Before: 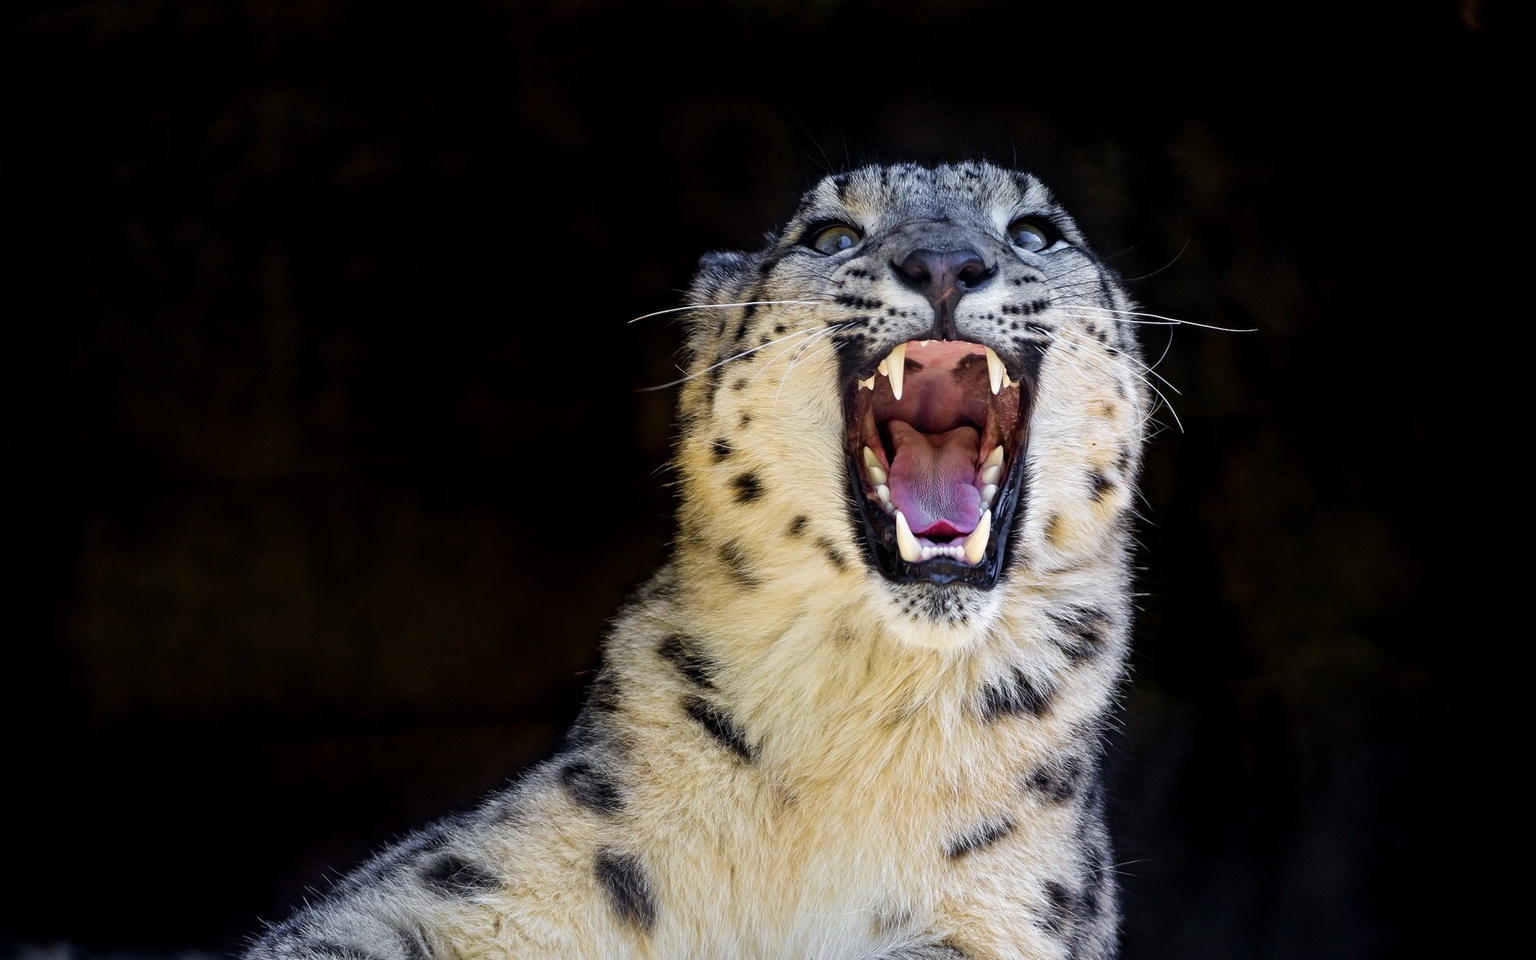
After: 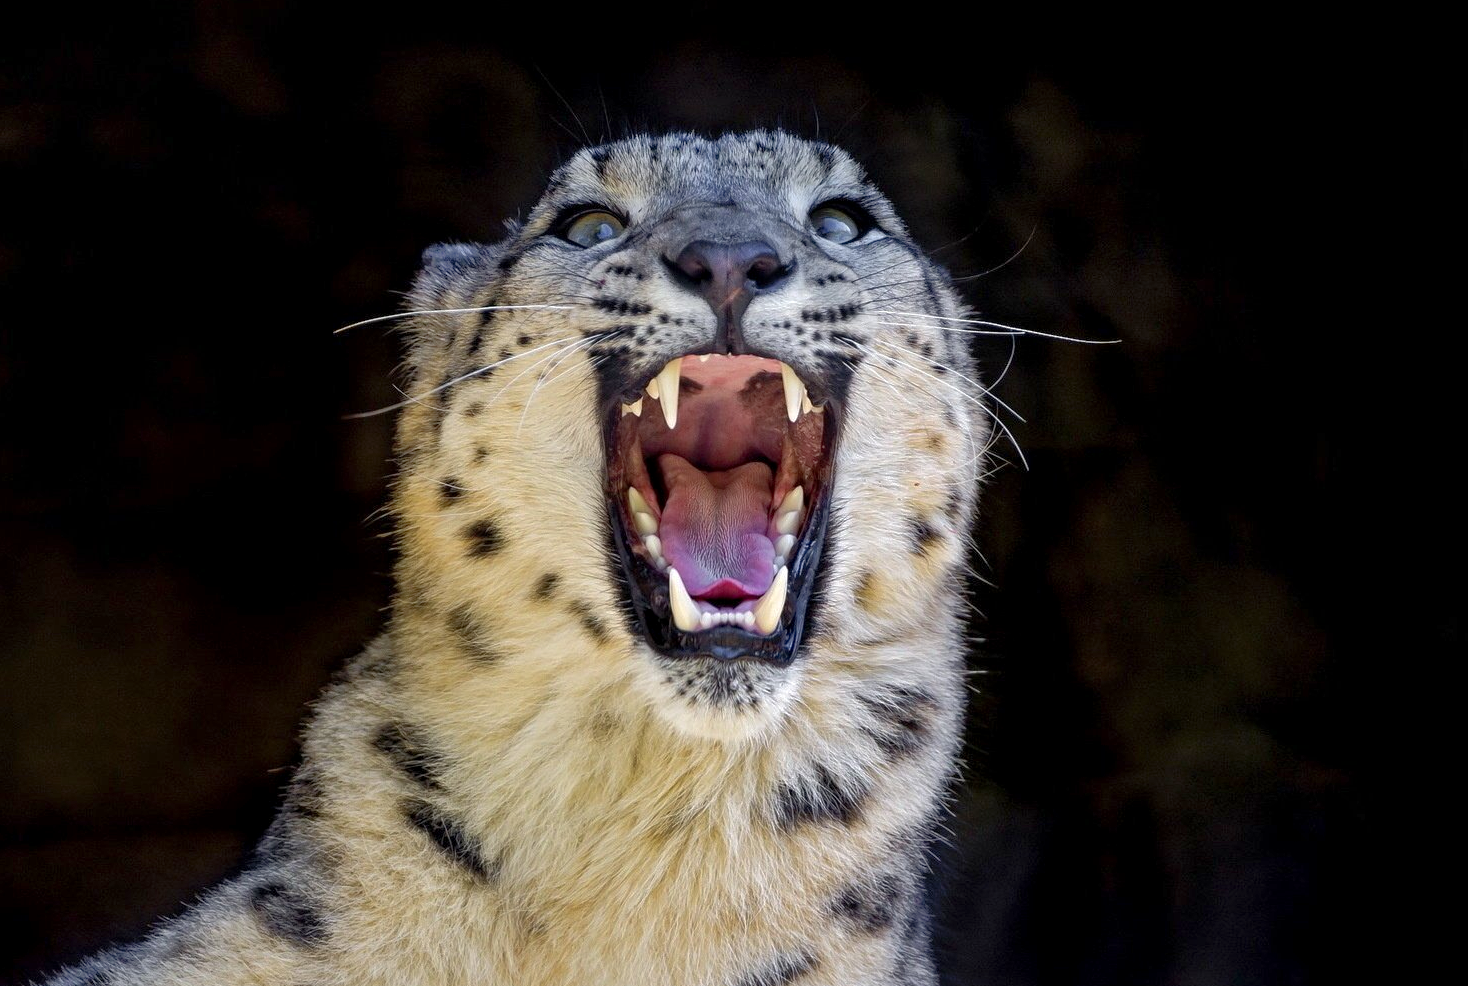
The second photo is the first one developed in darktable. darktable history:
local contrast: highlights 105%, shadows 101%, detail 120%, midtone range 0.2
shadows and highlights: on, module defaults
crop: left 23.529%, top 5.921%, bottom 11.832%
